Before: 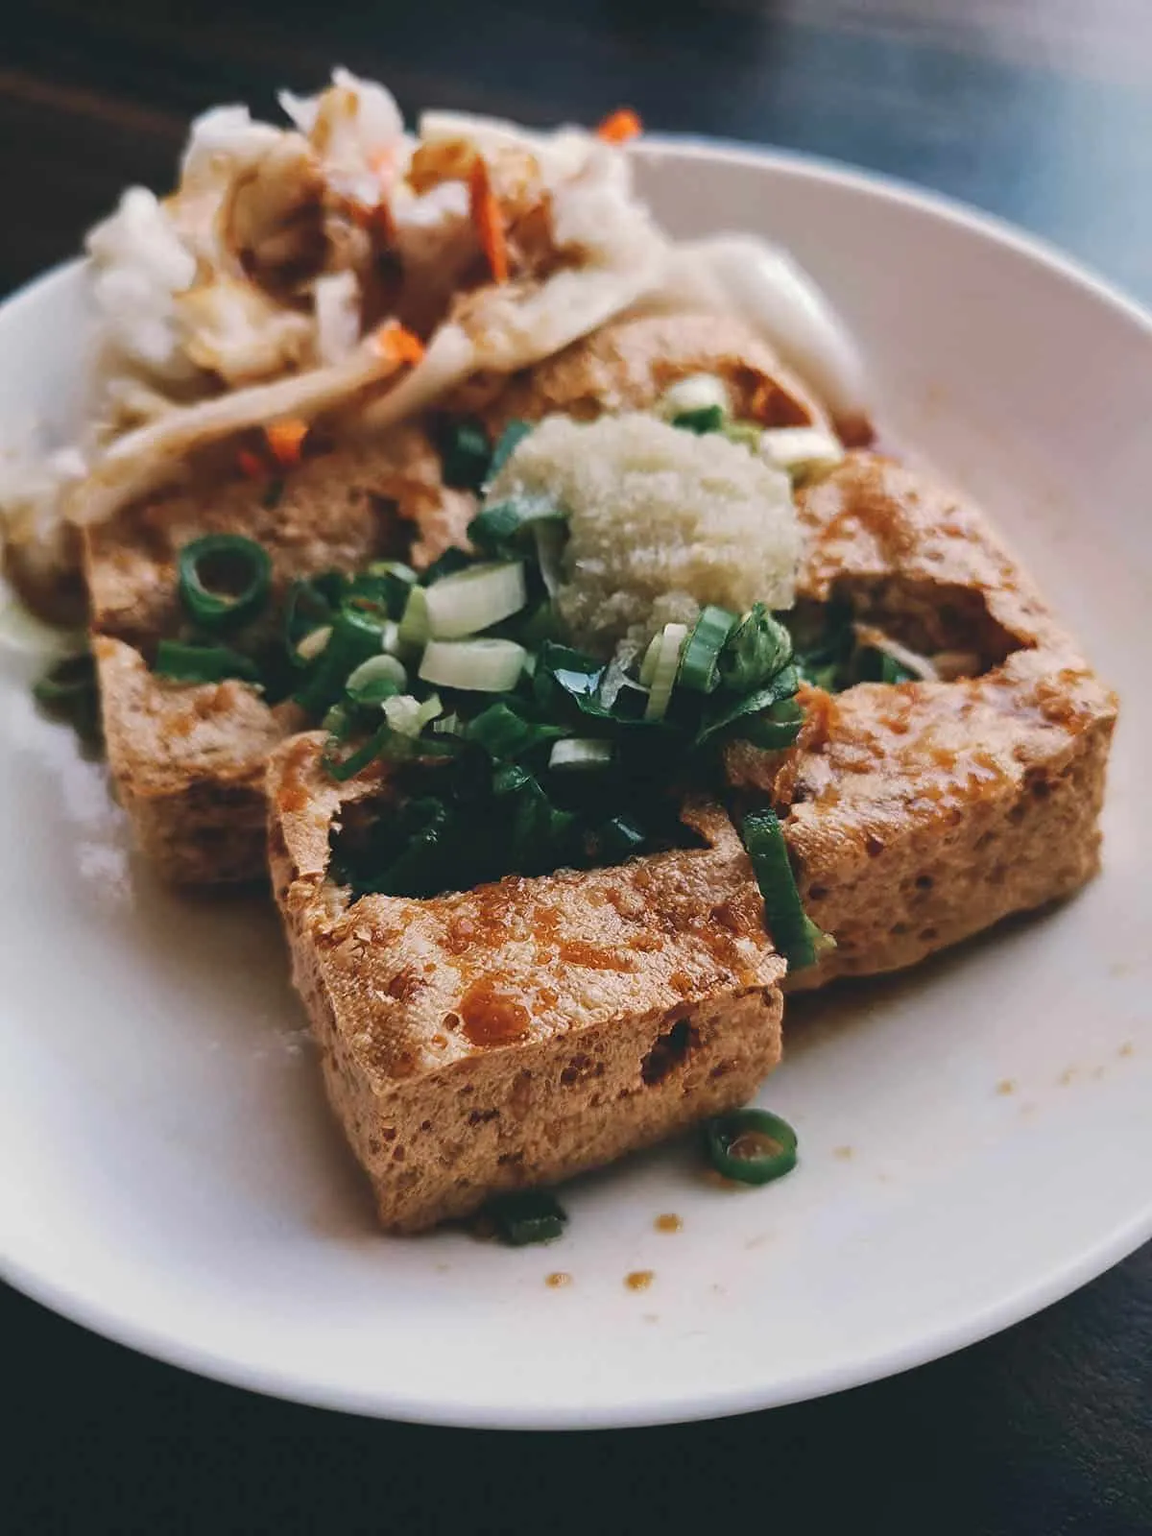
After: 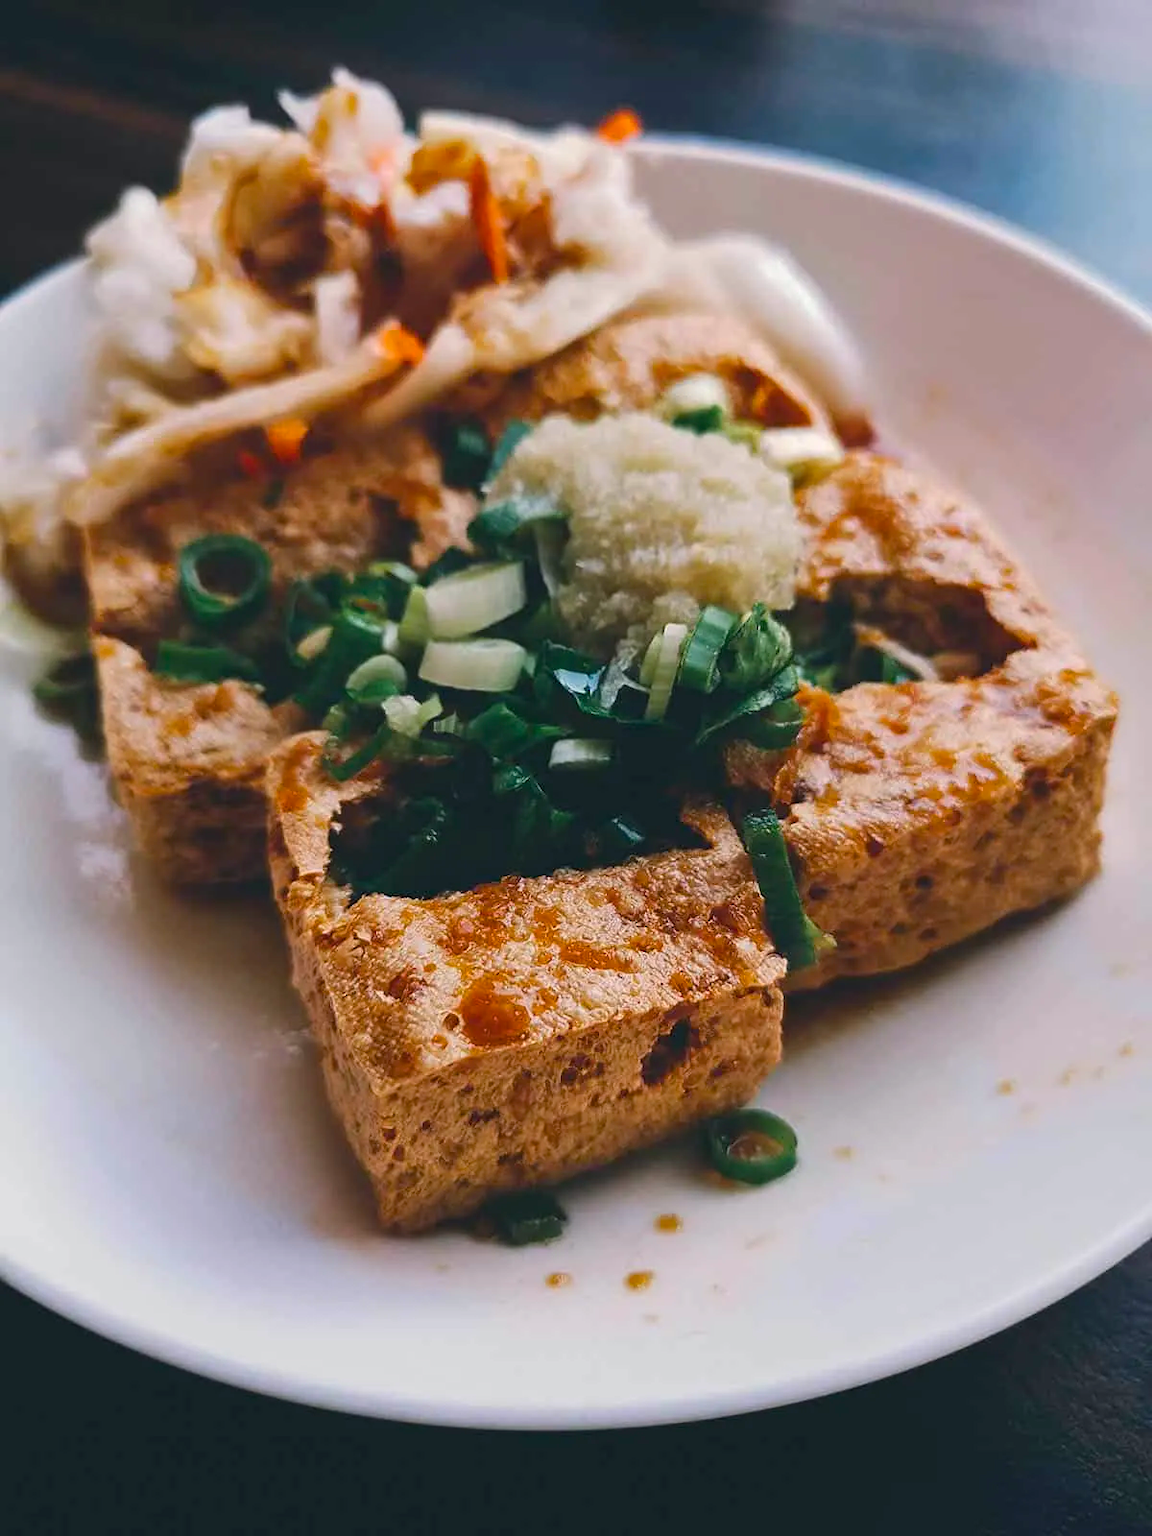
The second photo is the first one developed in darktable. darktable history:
color balance rgb: power › chroma 0.483%, power › hue 258.19°, linear chroma grading › global chroma 14.488%, perceptual saturation grading › global saturation 18.362%
